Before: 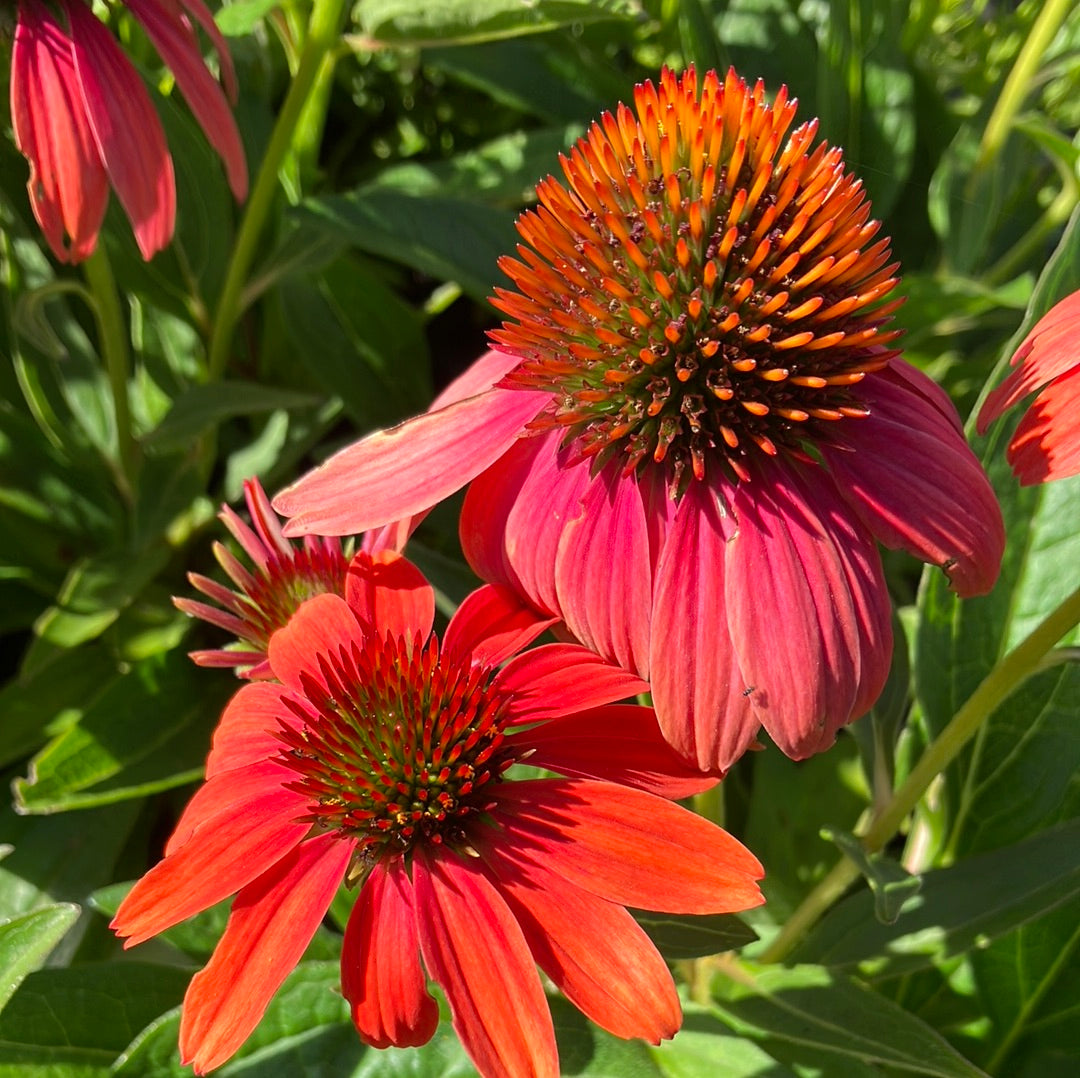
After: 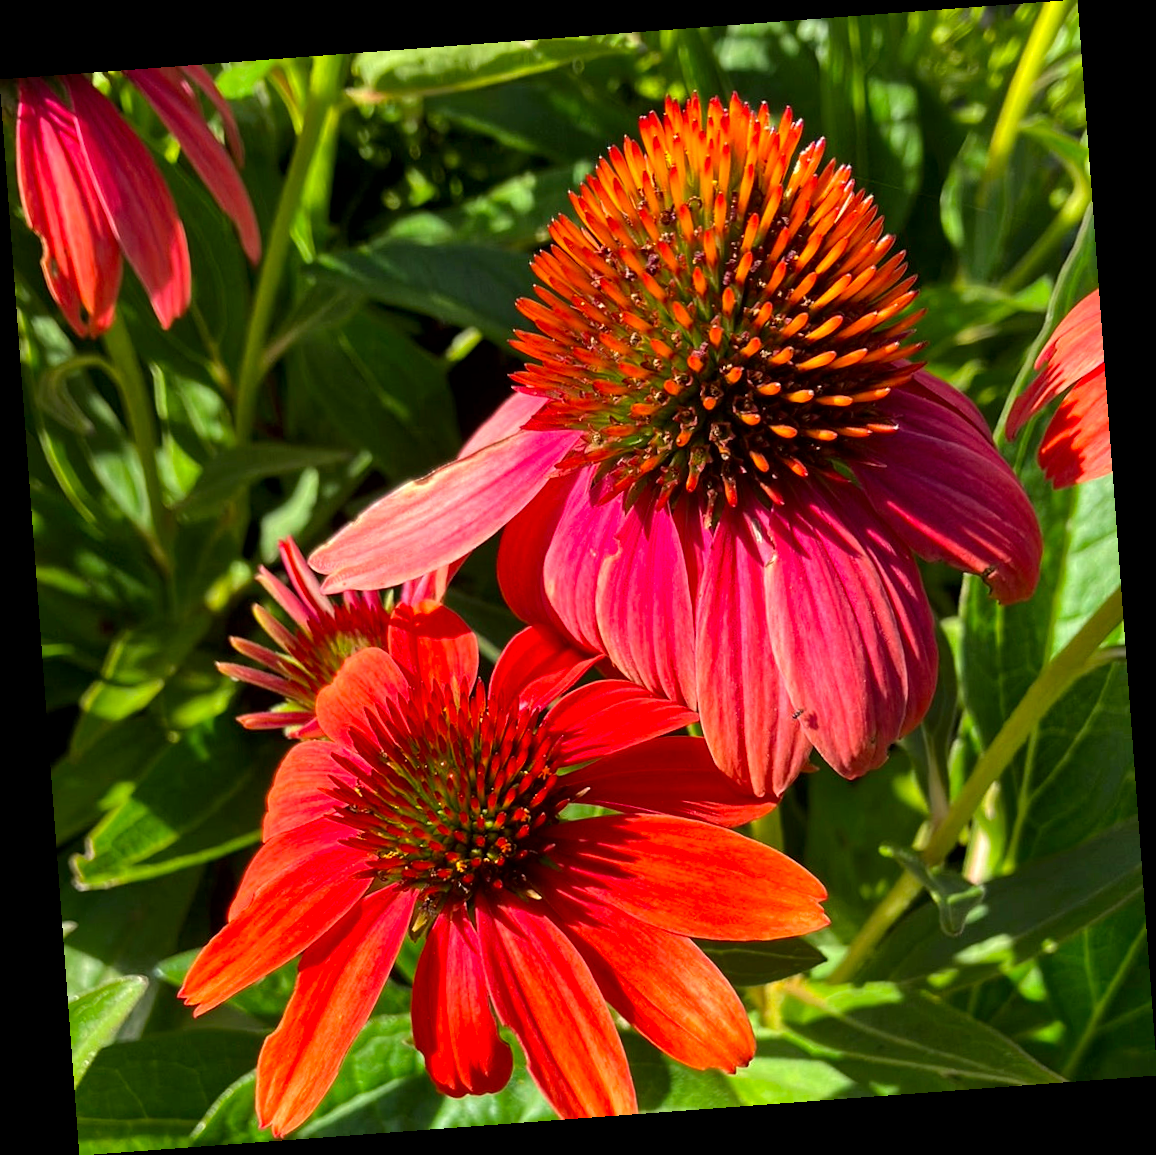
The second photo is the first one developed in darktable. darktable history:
color balance: contrast 6.48%, output saturation 113.3%
local contrast: mode bilateral grid, contrast 20, coarseness 50, detail 140%, midtone range 0.2
rotate and perspective: rotation -4.25°, automatic cropping off
